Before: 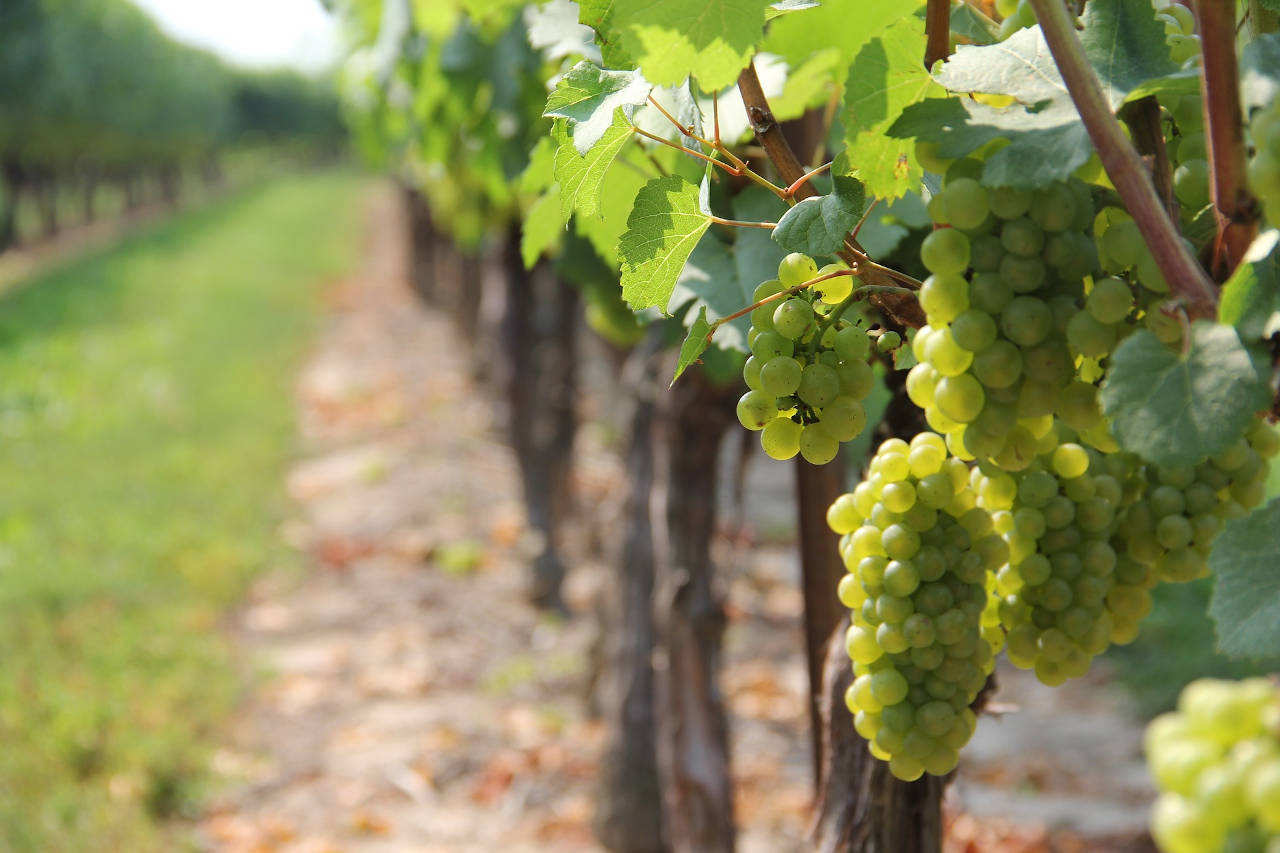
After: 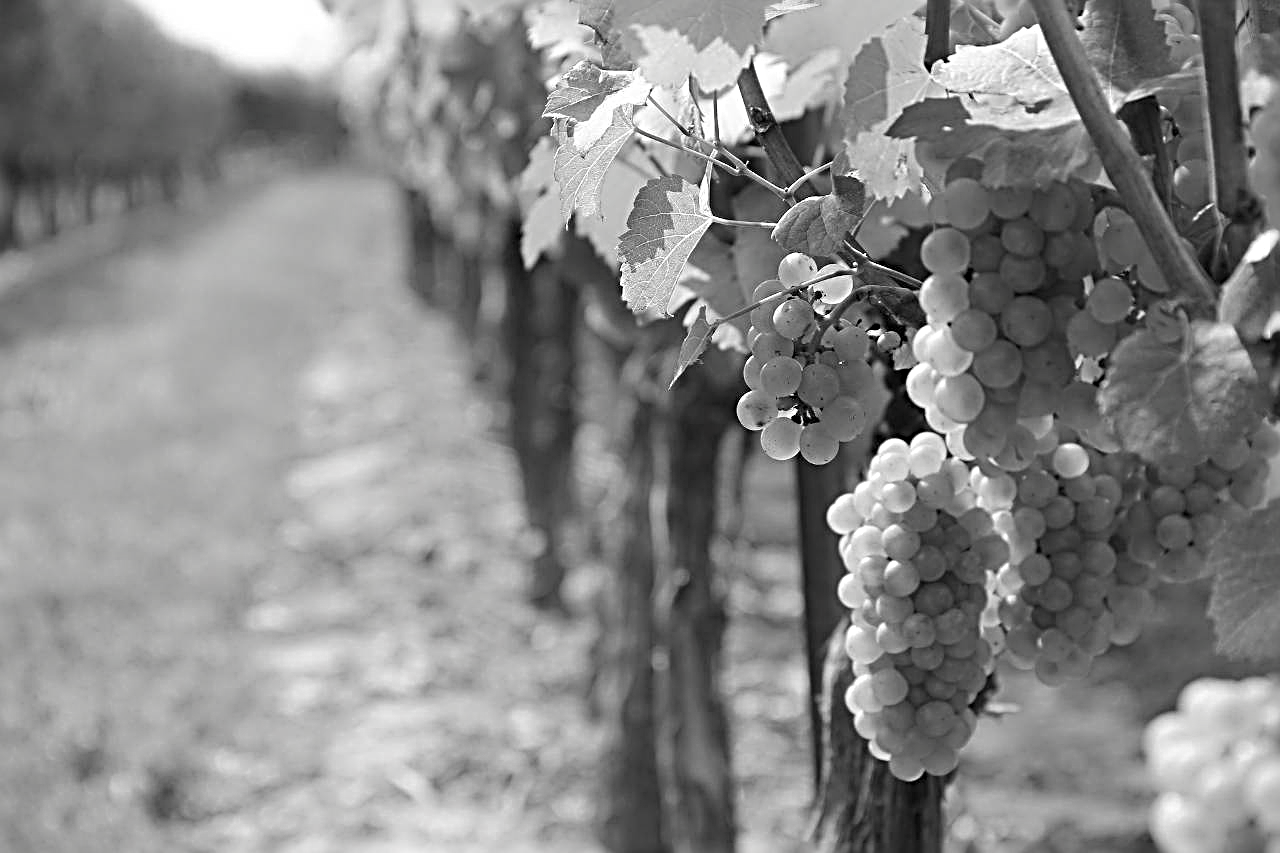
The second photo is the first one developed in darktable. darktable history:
sharpen: radius 3.742, amount 0.921
contrast brightness saturation: saturation -0.995
